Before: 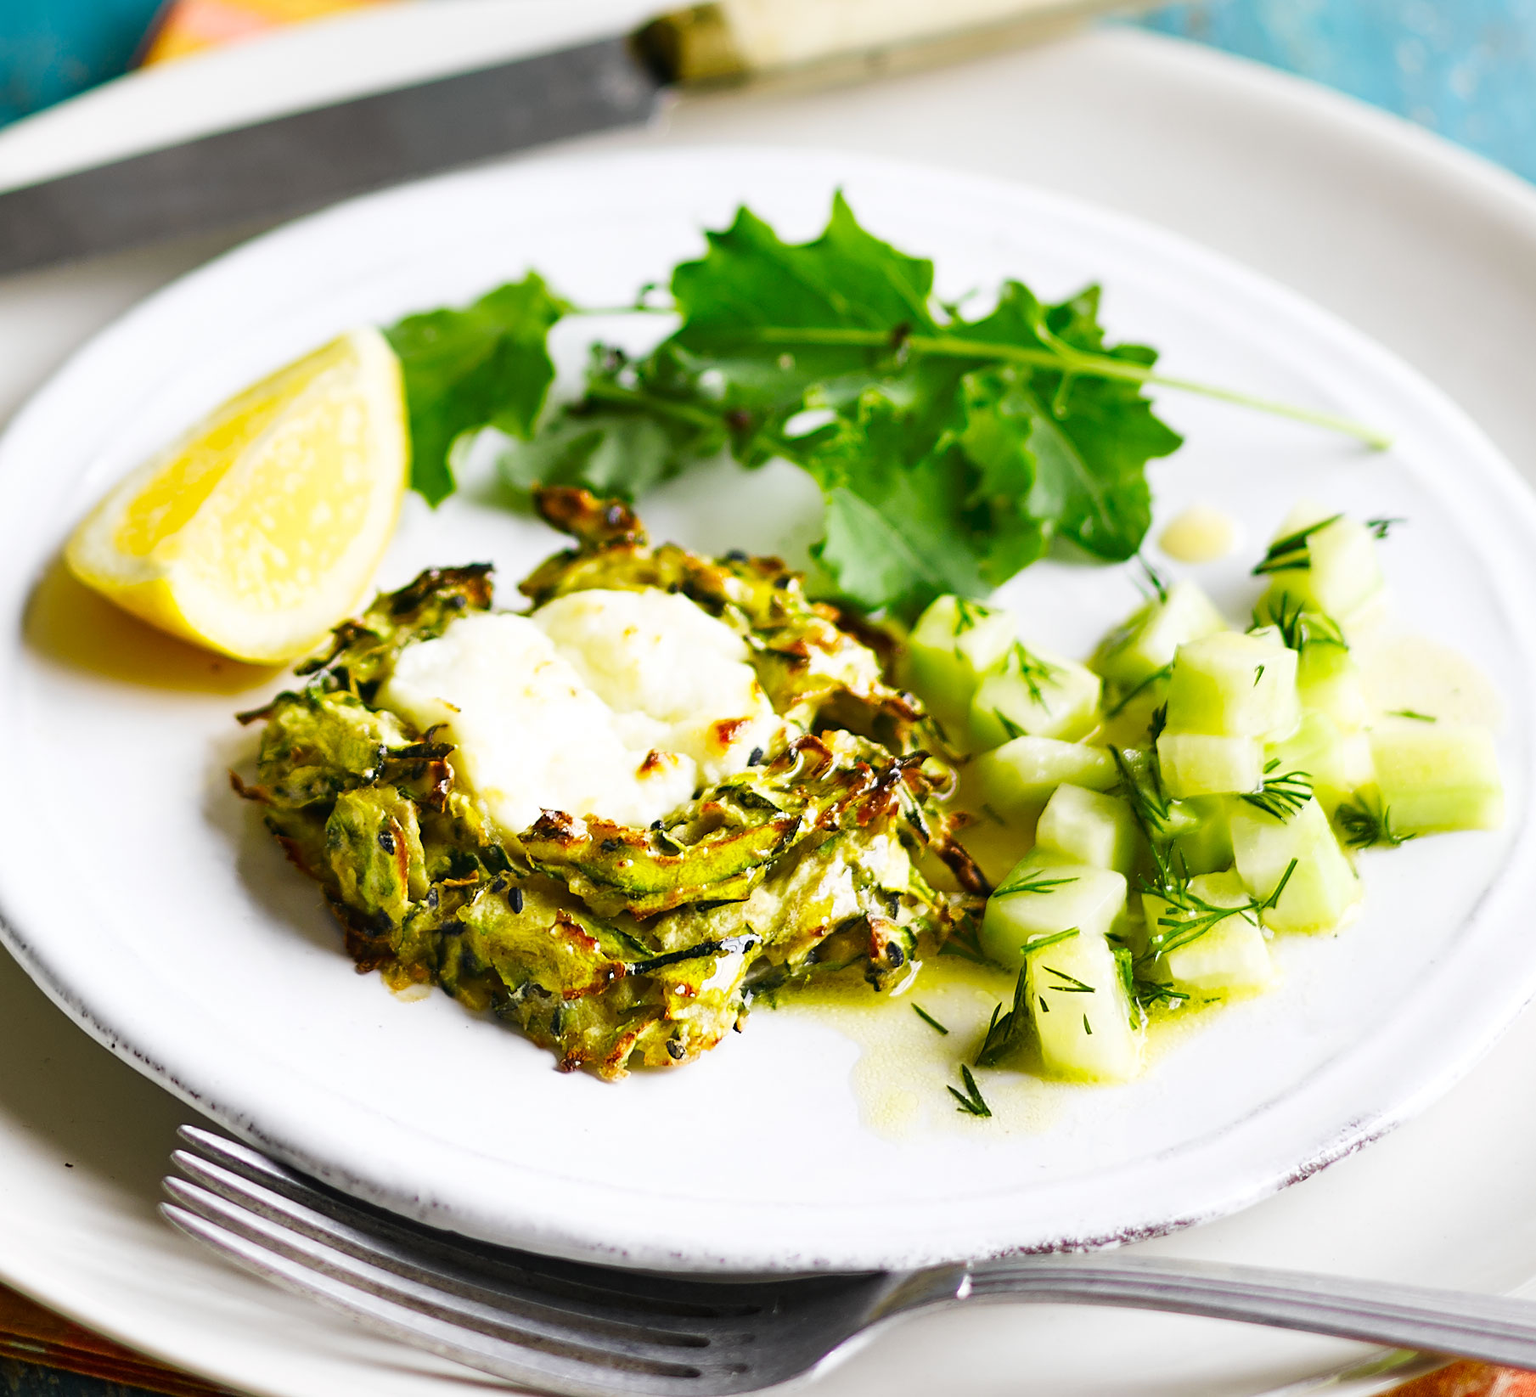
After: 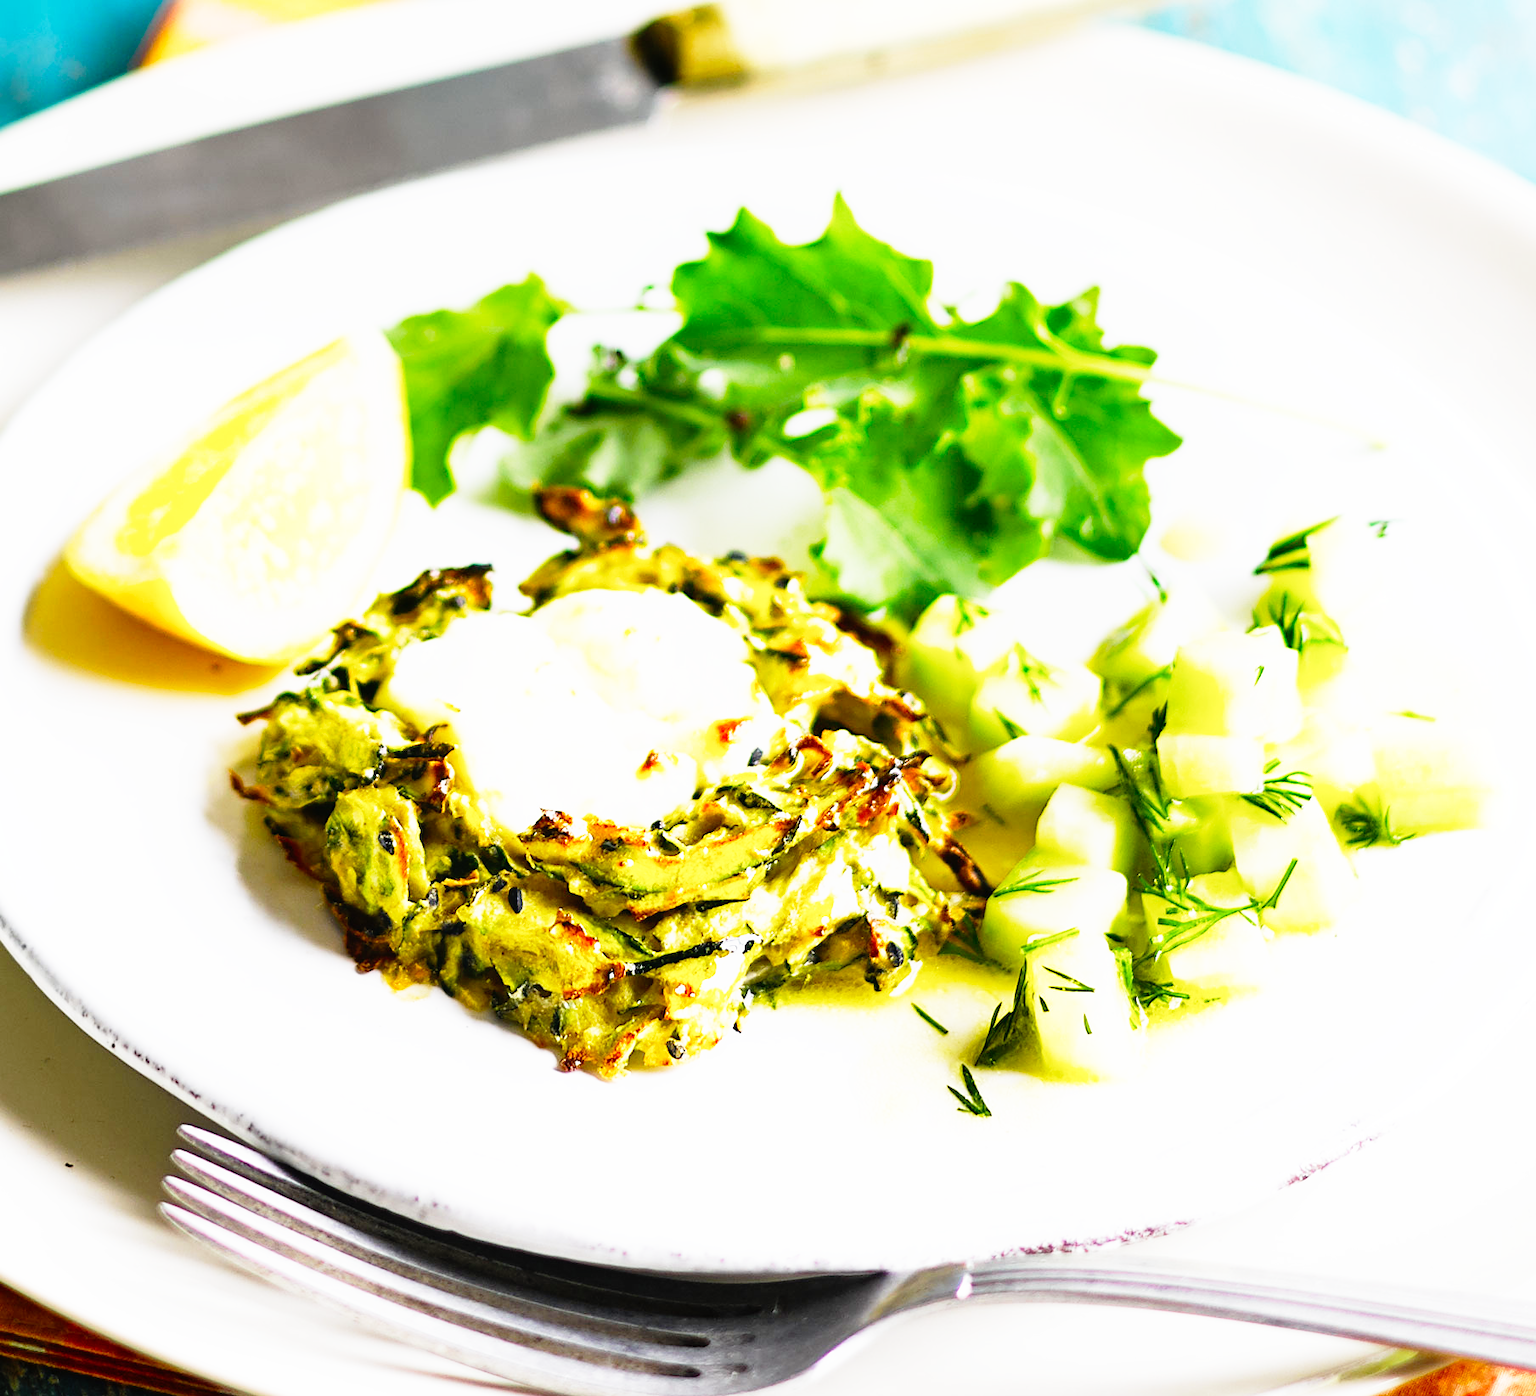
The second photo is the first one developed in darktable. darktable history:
base curve: curves: ch0 [(0, 0) (0.012, 0.01) (0.073, 0.168) (0.31, 0.711) (0.645, 0.957) (1, 1)], preserve colors none
local contrast: mode bilateral grid, contrast 100, coarseness 100, detail 91%, midtone range 0.2
